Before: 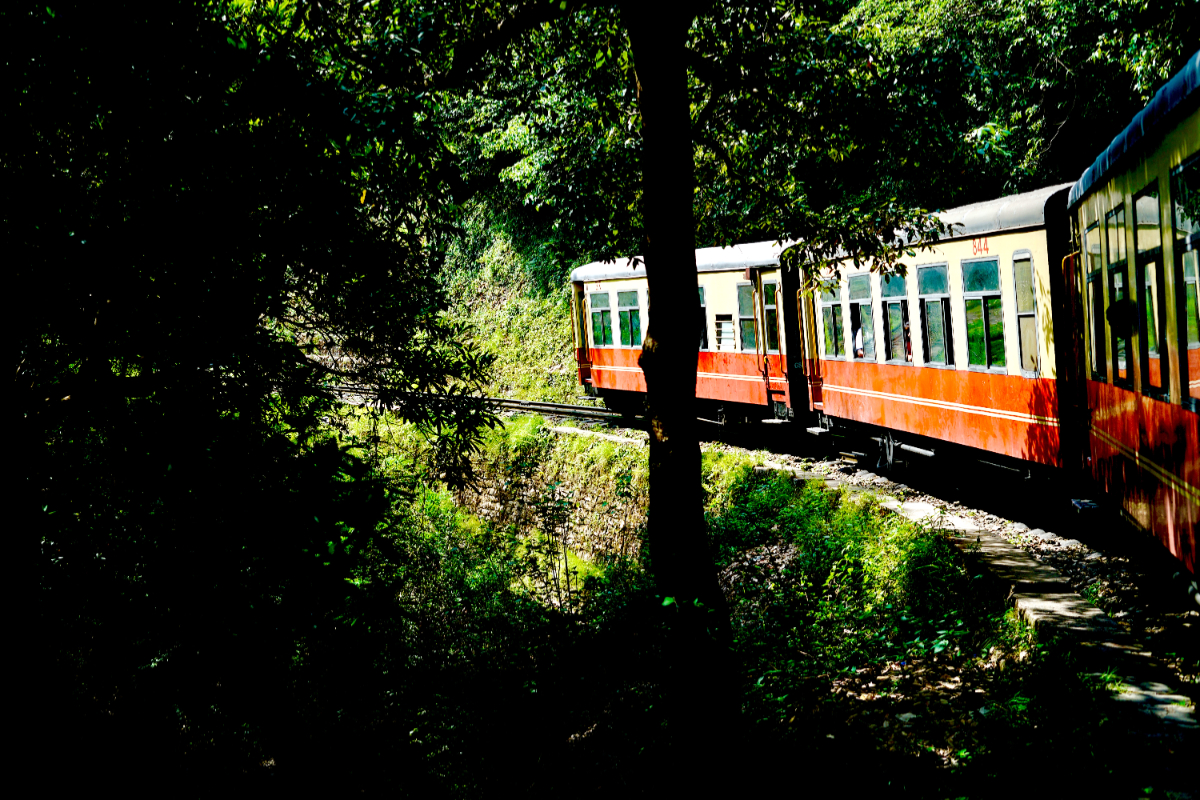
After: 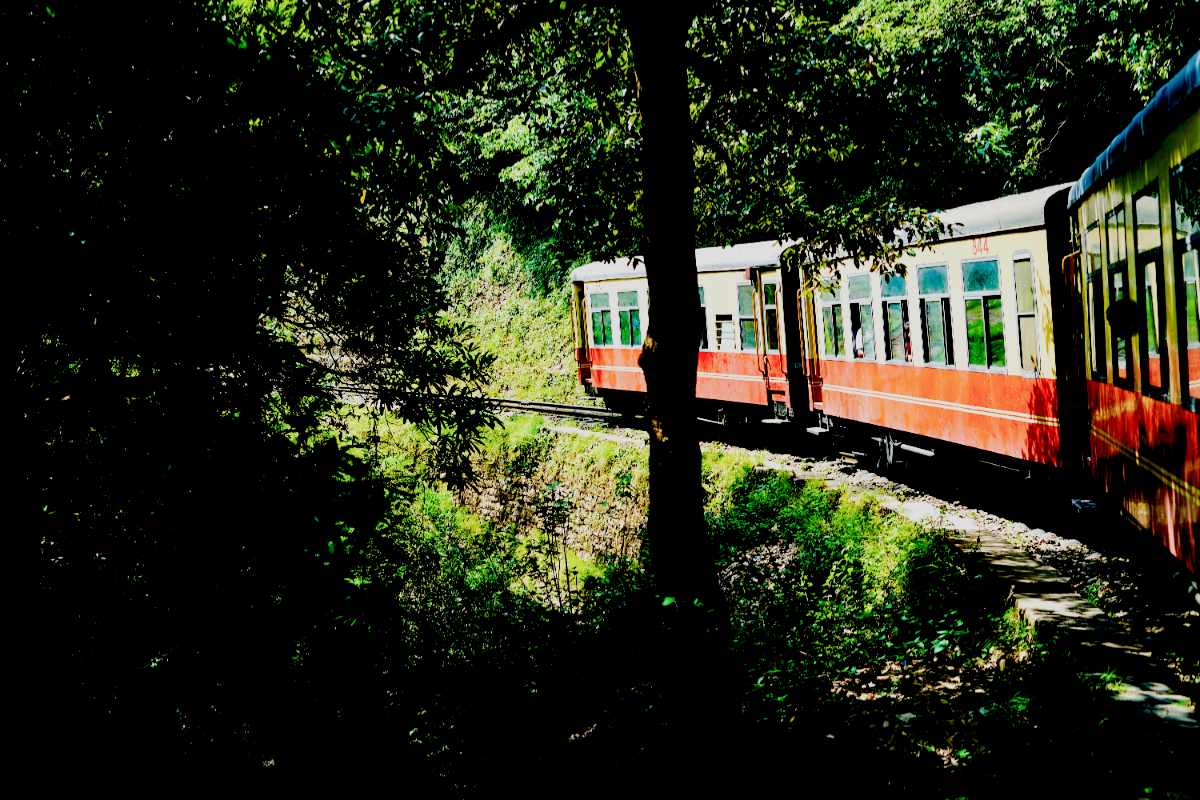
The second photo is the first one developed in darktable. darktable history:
exposure: black level correction 0.001, exposure 0.676 EV, compensate highlight preservation false
filmic rgb: black relative exposure -6.87 EV, white relative exposure 5.9 EV, hardness 2.68
